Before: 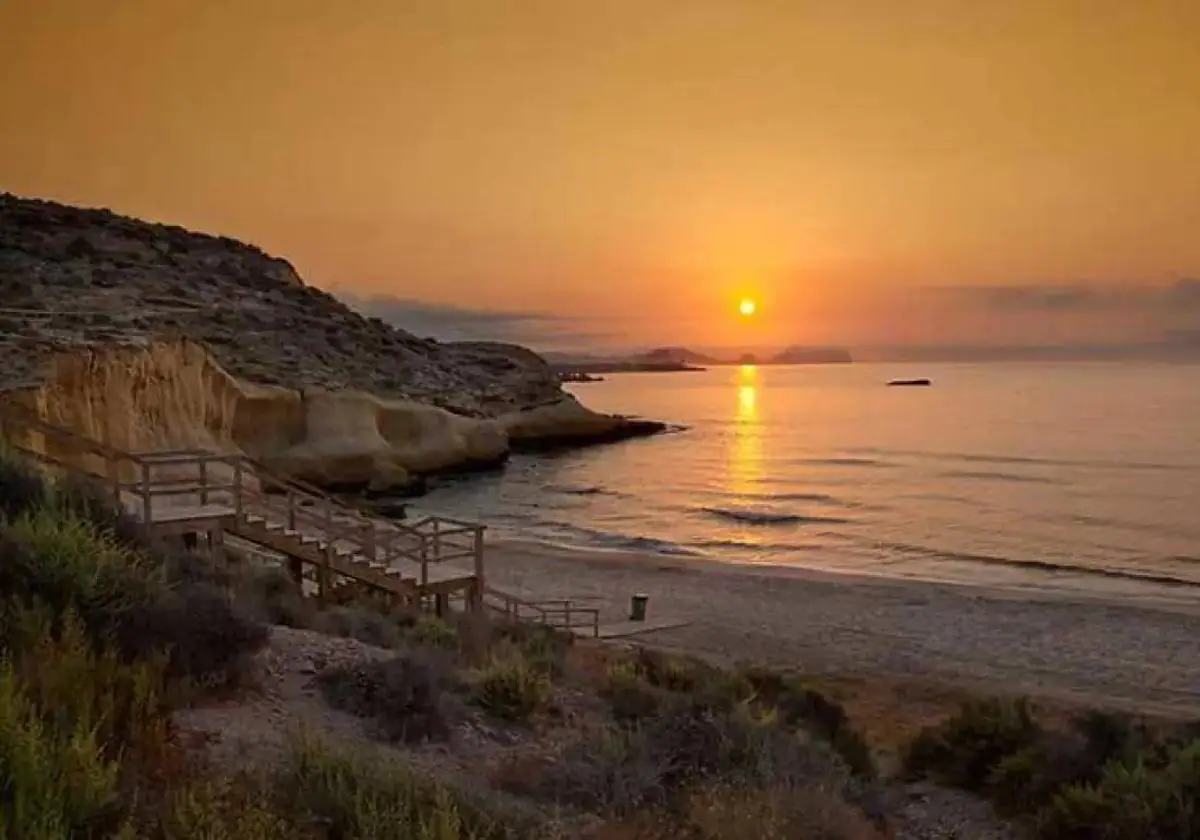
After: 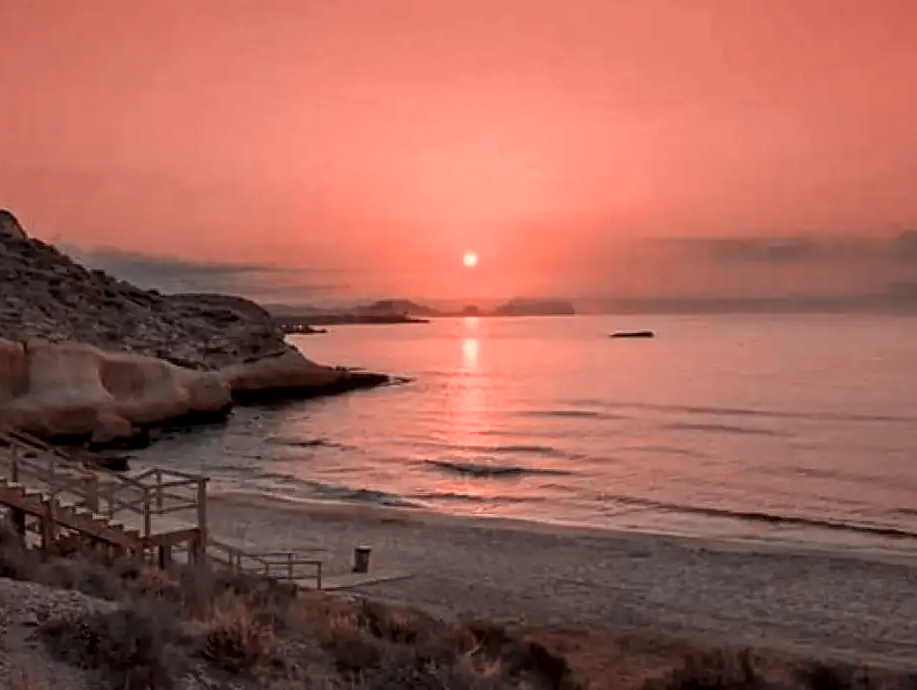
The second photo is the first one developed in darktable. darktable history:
crop: left 23.095%, top 5.827%, bottom 11.854%
color zones: curves: ch2 [(0, 0.5) (0.084, 0.497) (0.323, 0.335) (0.4, 0.497) (1, 0.5)], process mode strong
white balance: emerald 1
local contrast: on, module defaults
